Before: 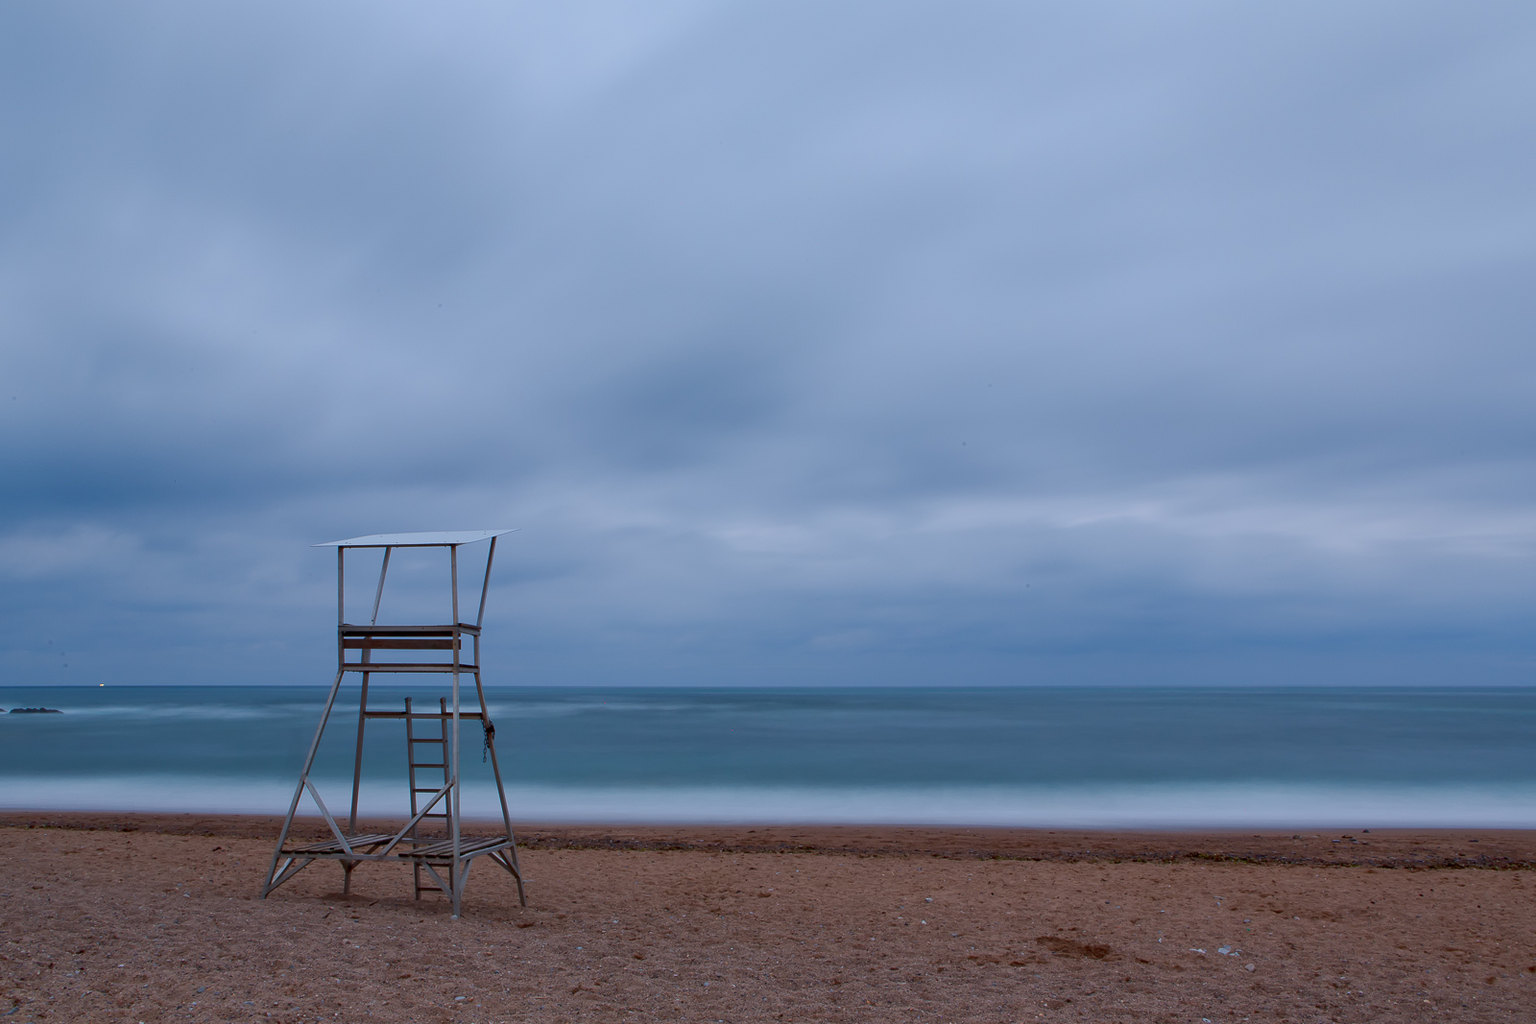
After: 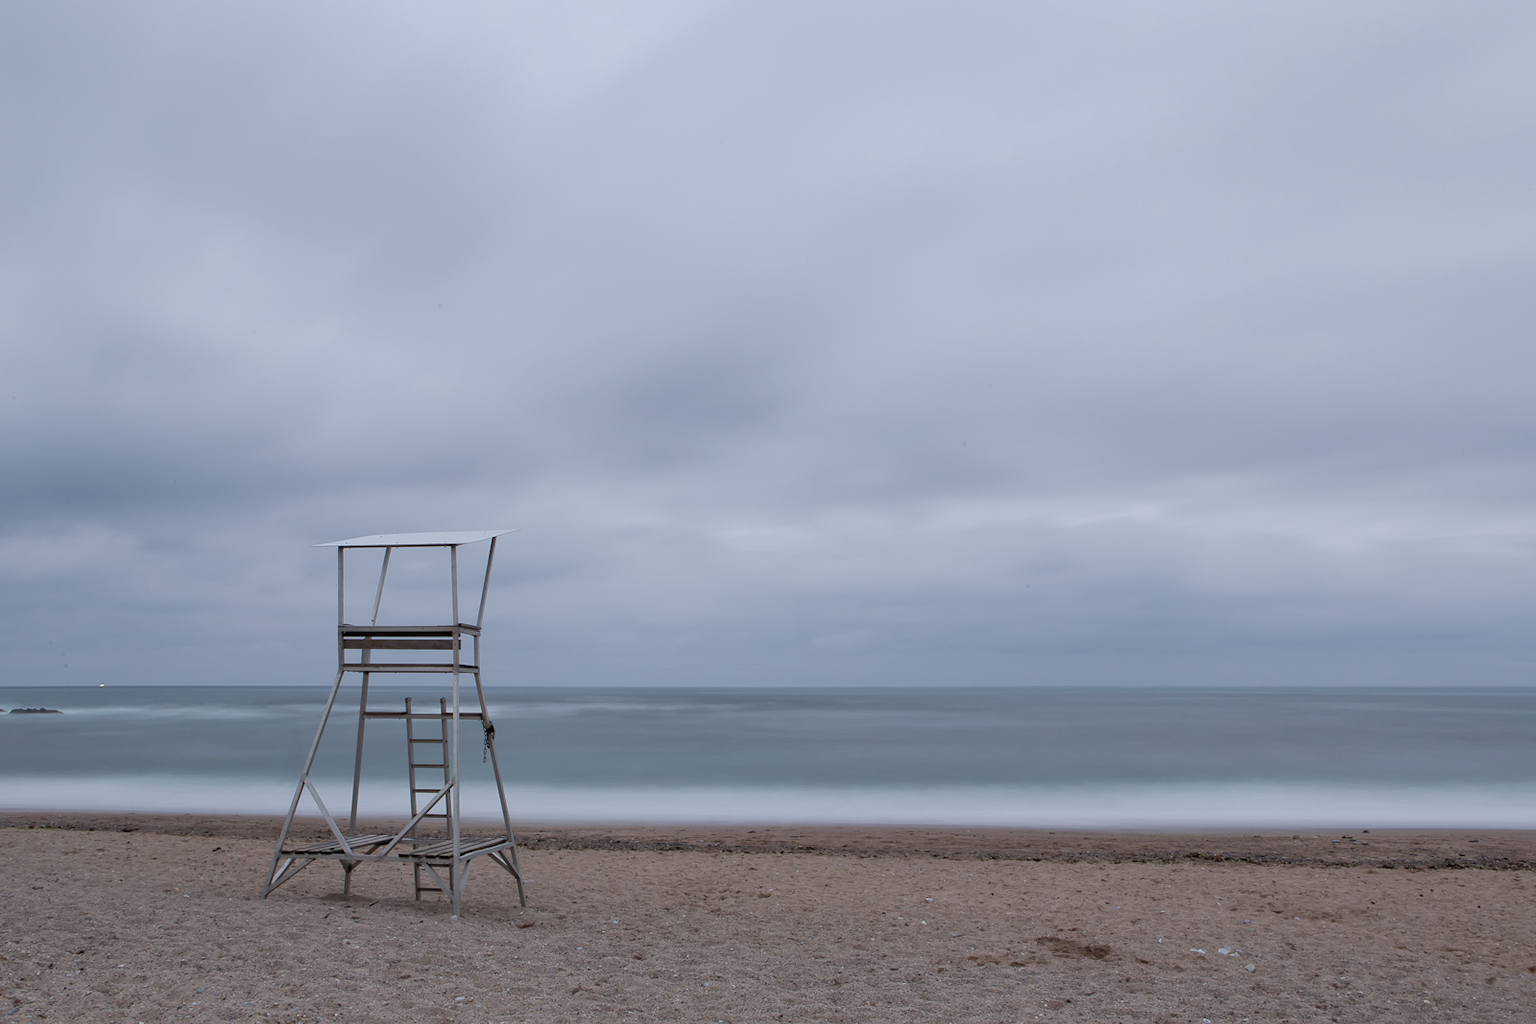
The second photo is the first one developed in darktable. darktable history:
contrast brightness saturation: brightness 0.18, saturation -0.5
white balance: red 0.988, blue 1.017
